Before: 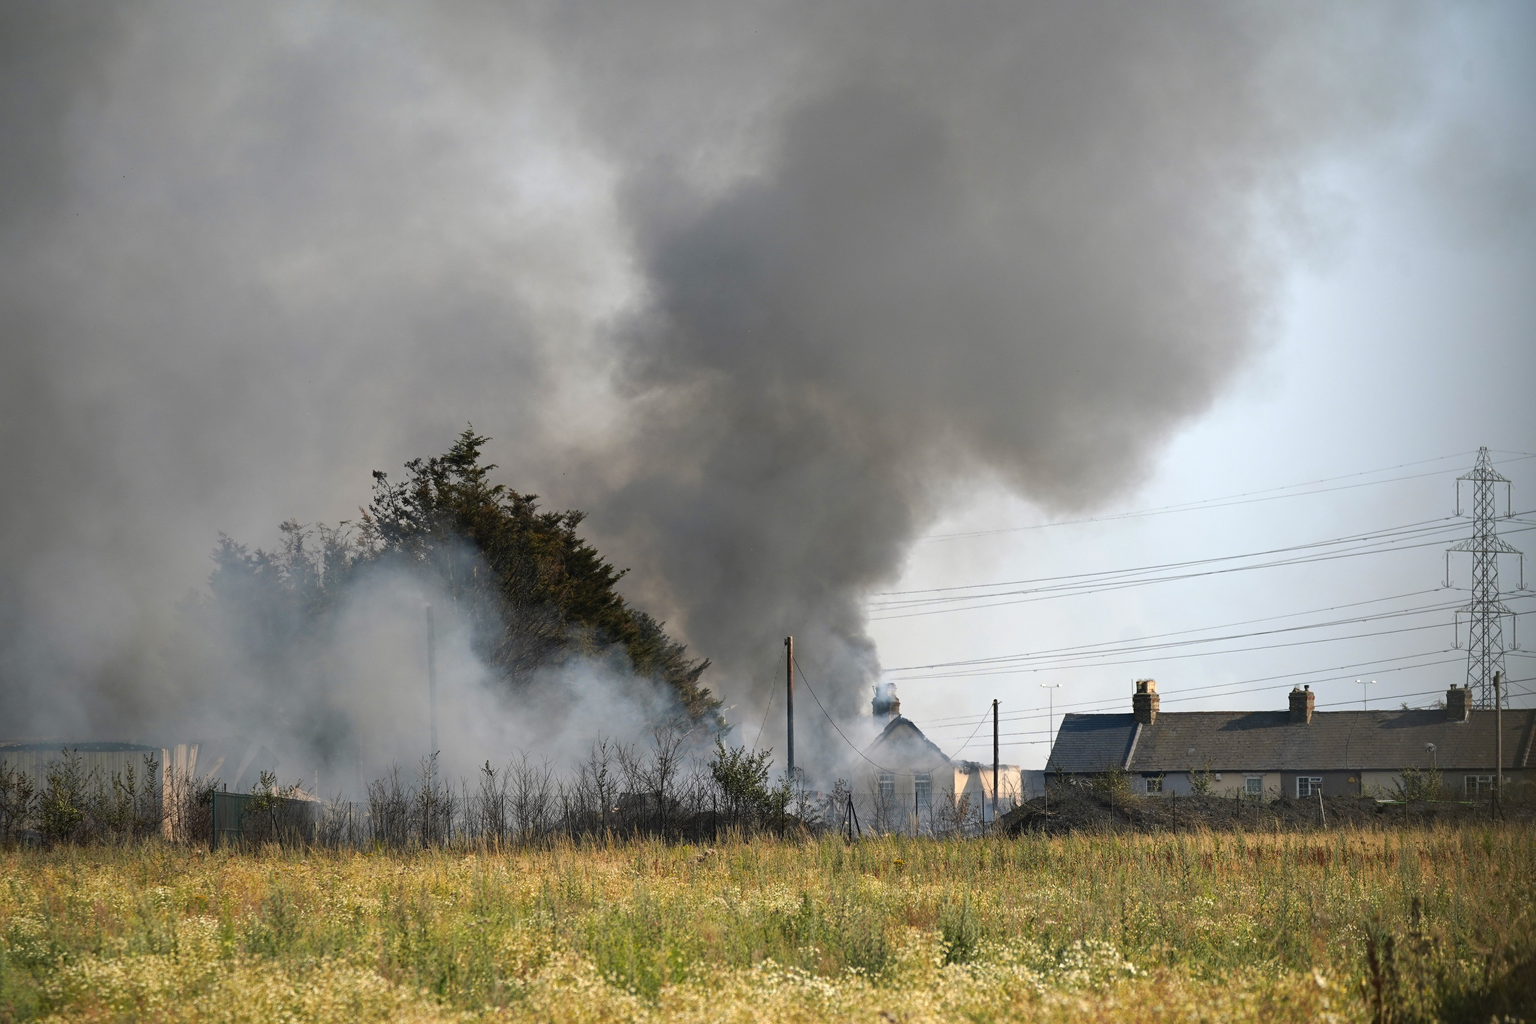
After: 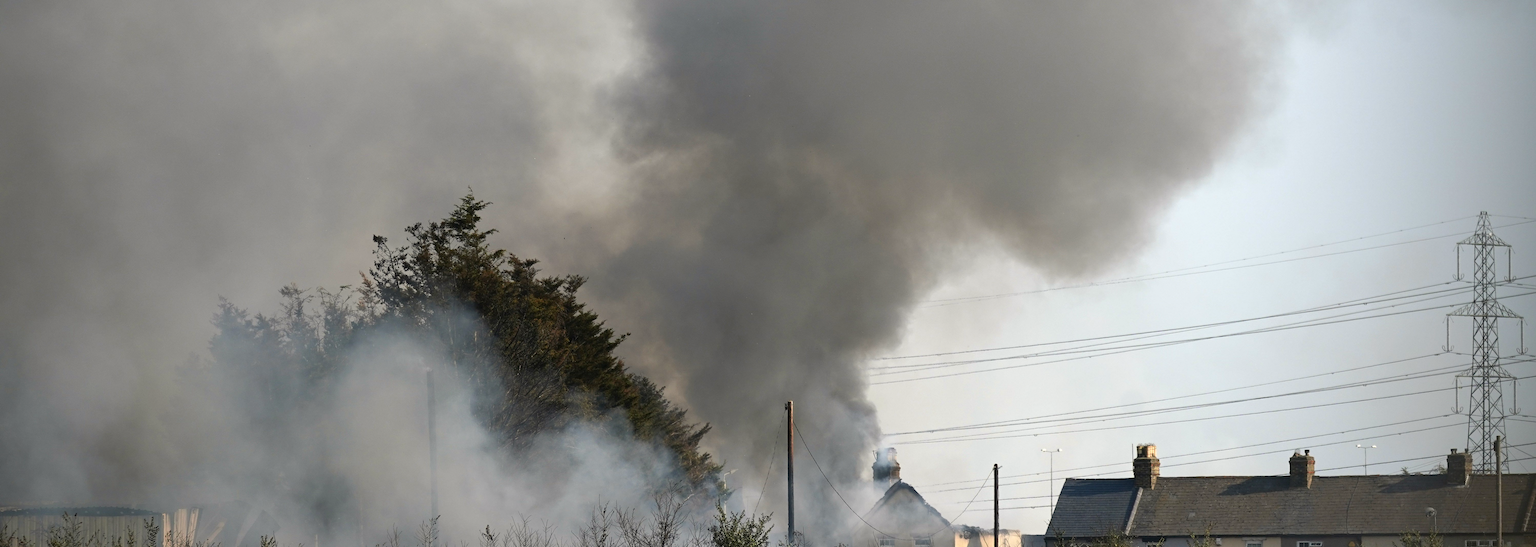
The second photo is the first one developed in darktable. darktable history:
crop and rotate: top 23.043%, bottom 23.437%
color correction: highlights b* 3
